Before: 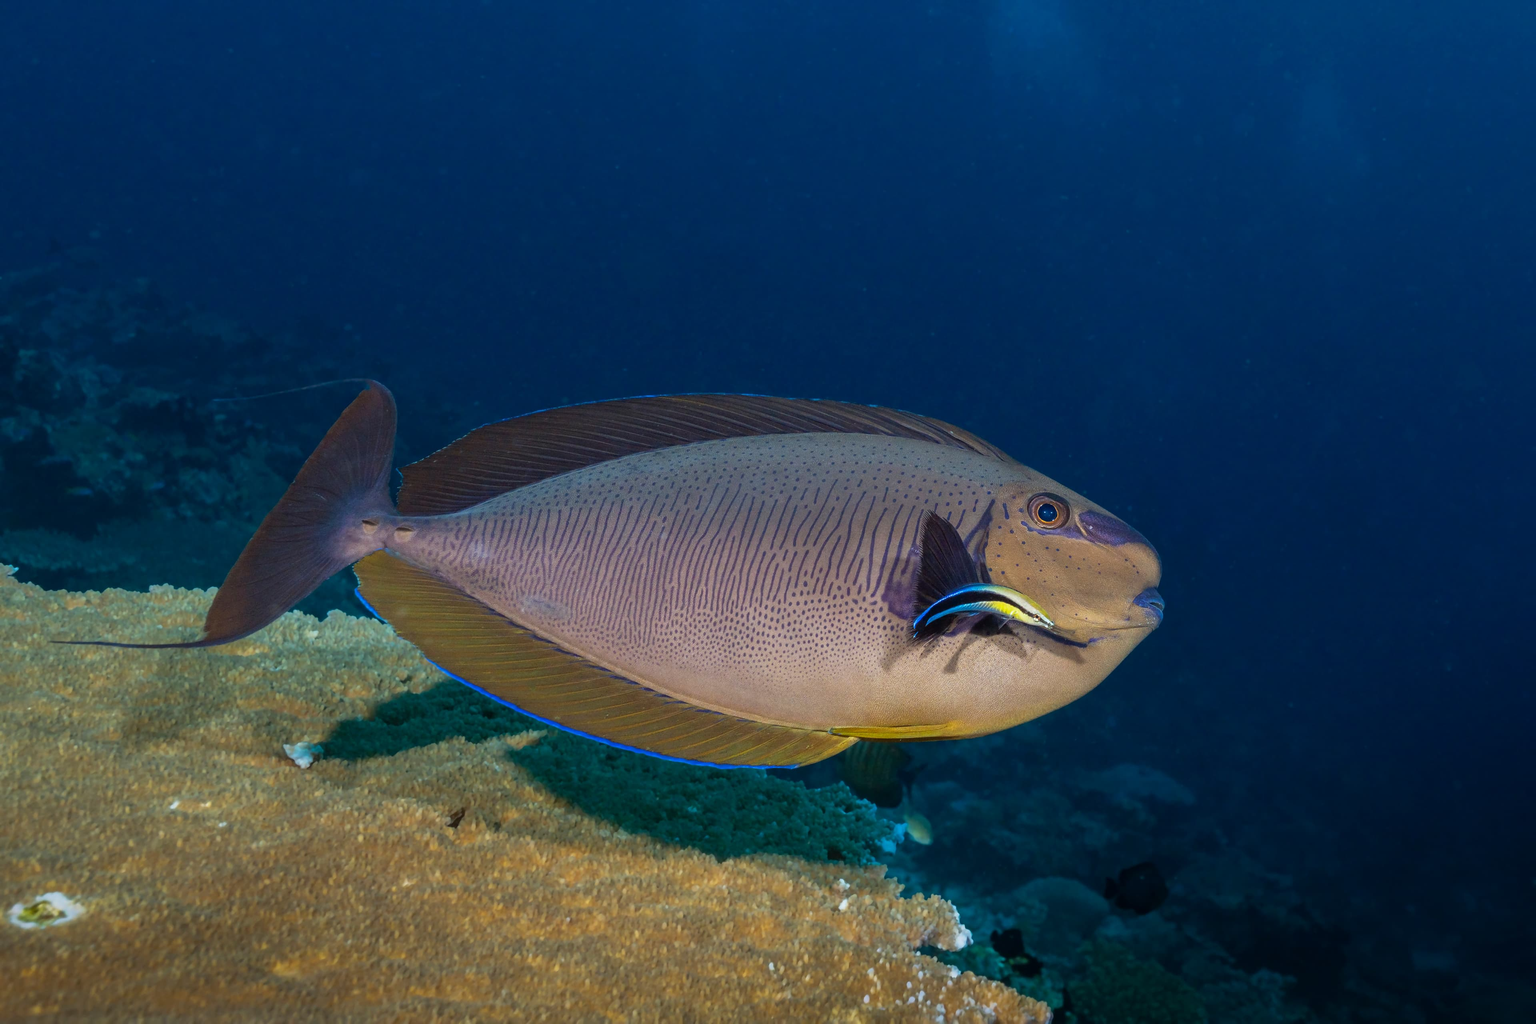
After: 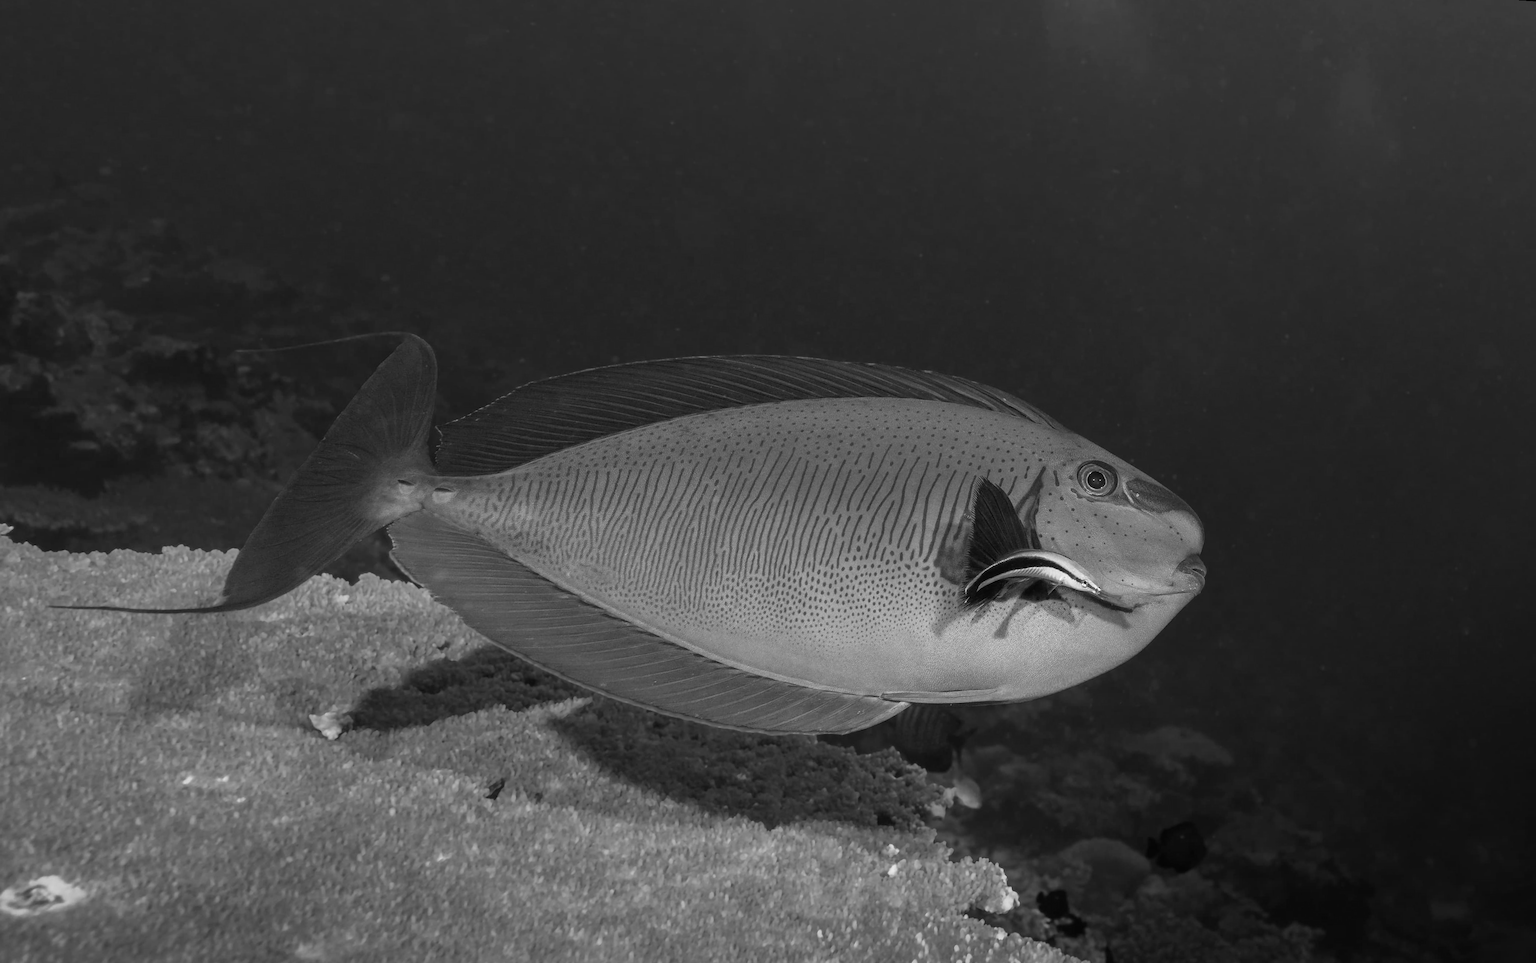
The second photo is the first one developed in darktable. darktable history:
rotate and perspective: rotation 0.679°, lens shift (horizontal) 0.136, crop left 0.009, crop right 0.991, crop top 0.078, crop bottom 0.95
base curve: preserve colors none
monochrome: on, module defaults
